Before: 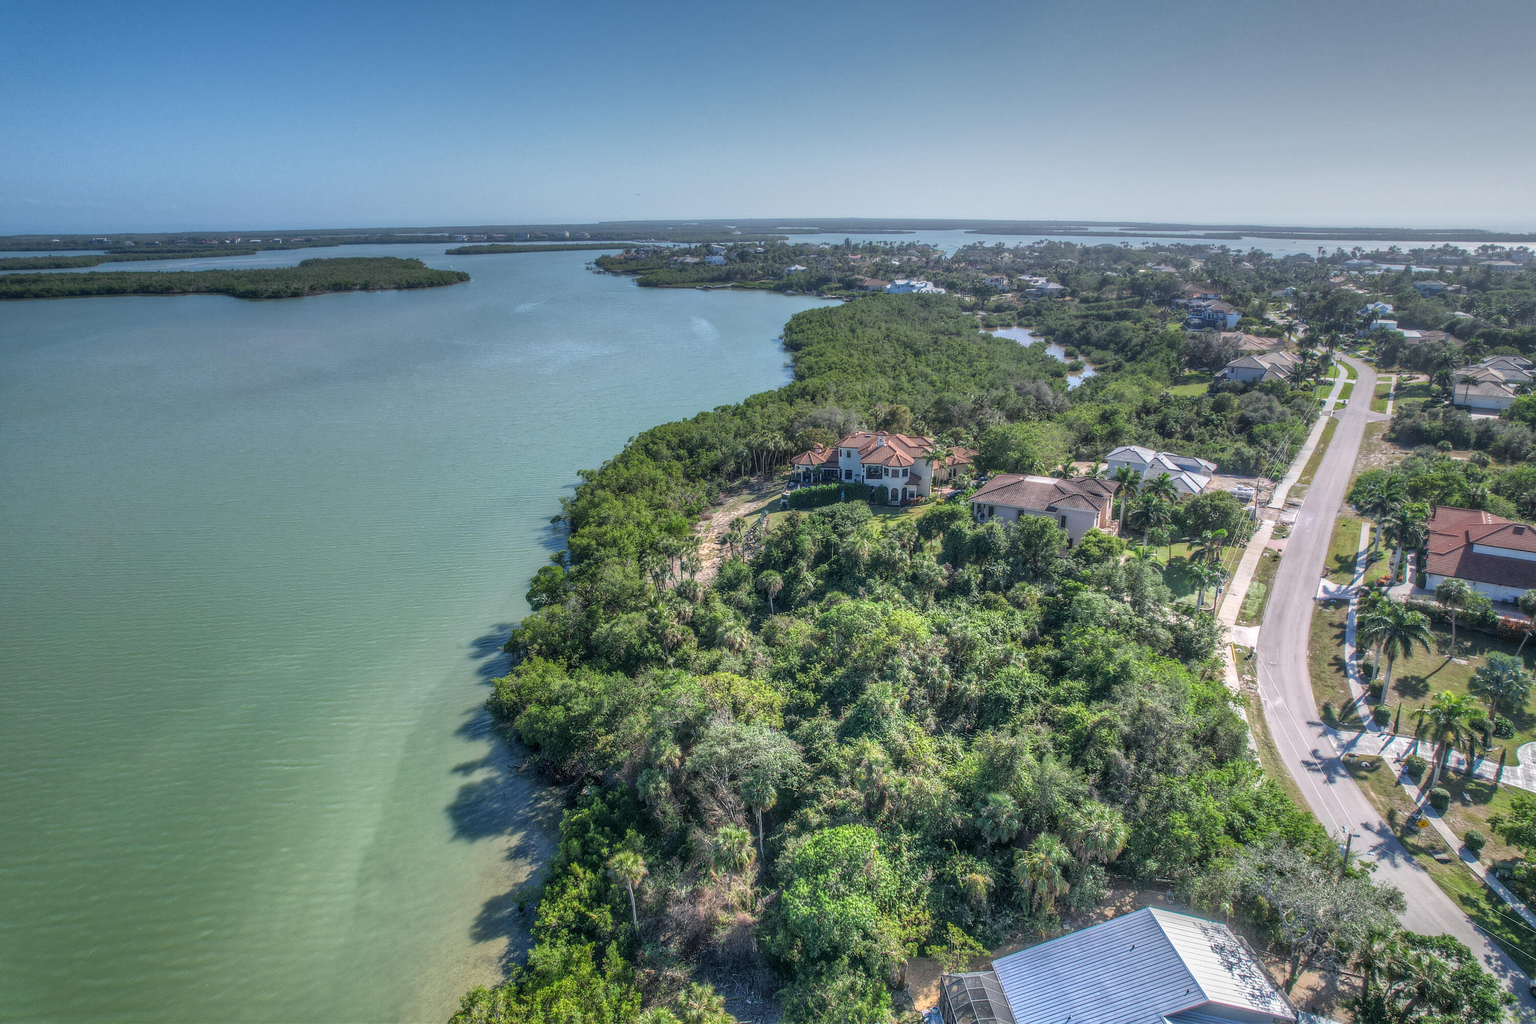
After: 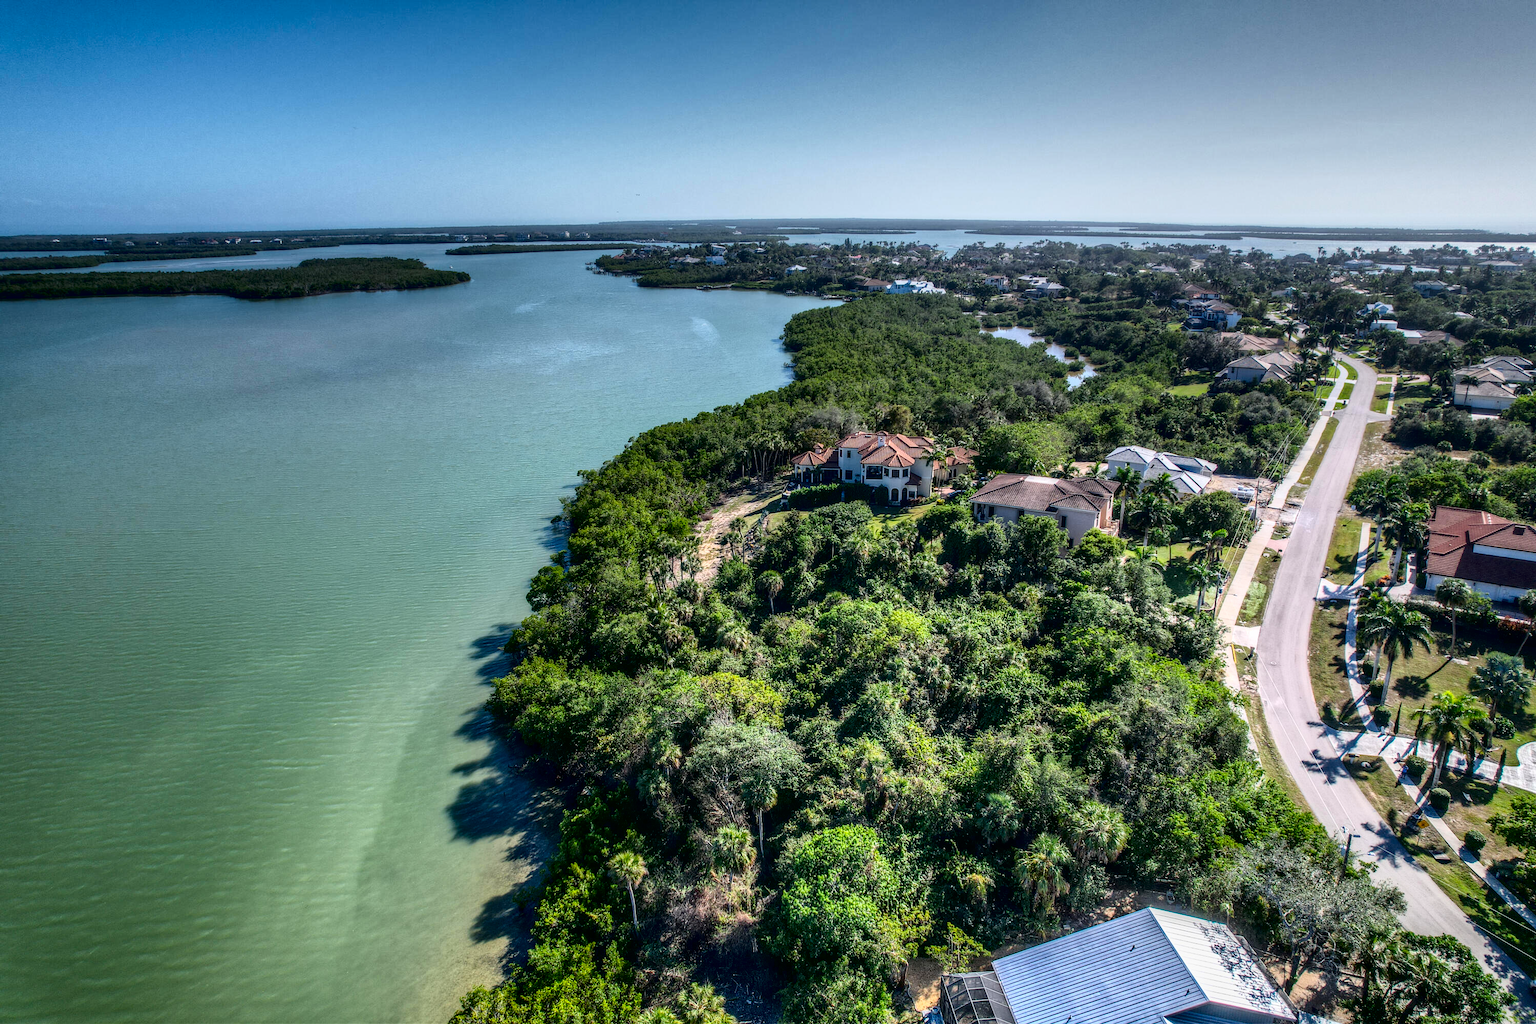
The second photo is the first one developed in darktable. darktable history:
color balance rgb: perceptual saturation grading › global saturation 31.152%
tone curve: curves: ch0 [(0, 0) (0.078, 0) (0.241, 0.056) (0.59, 0.574) (0.802, 0.868) (1, 1)], color space Lab, independent channels, preserve colors none
